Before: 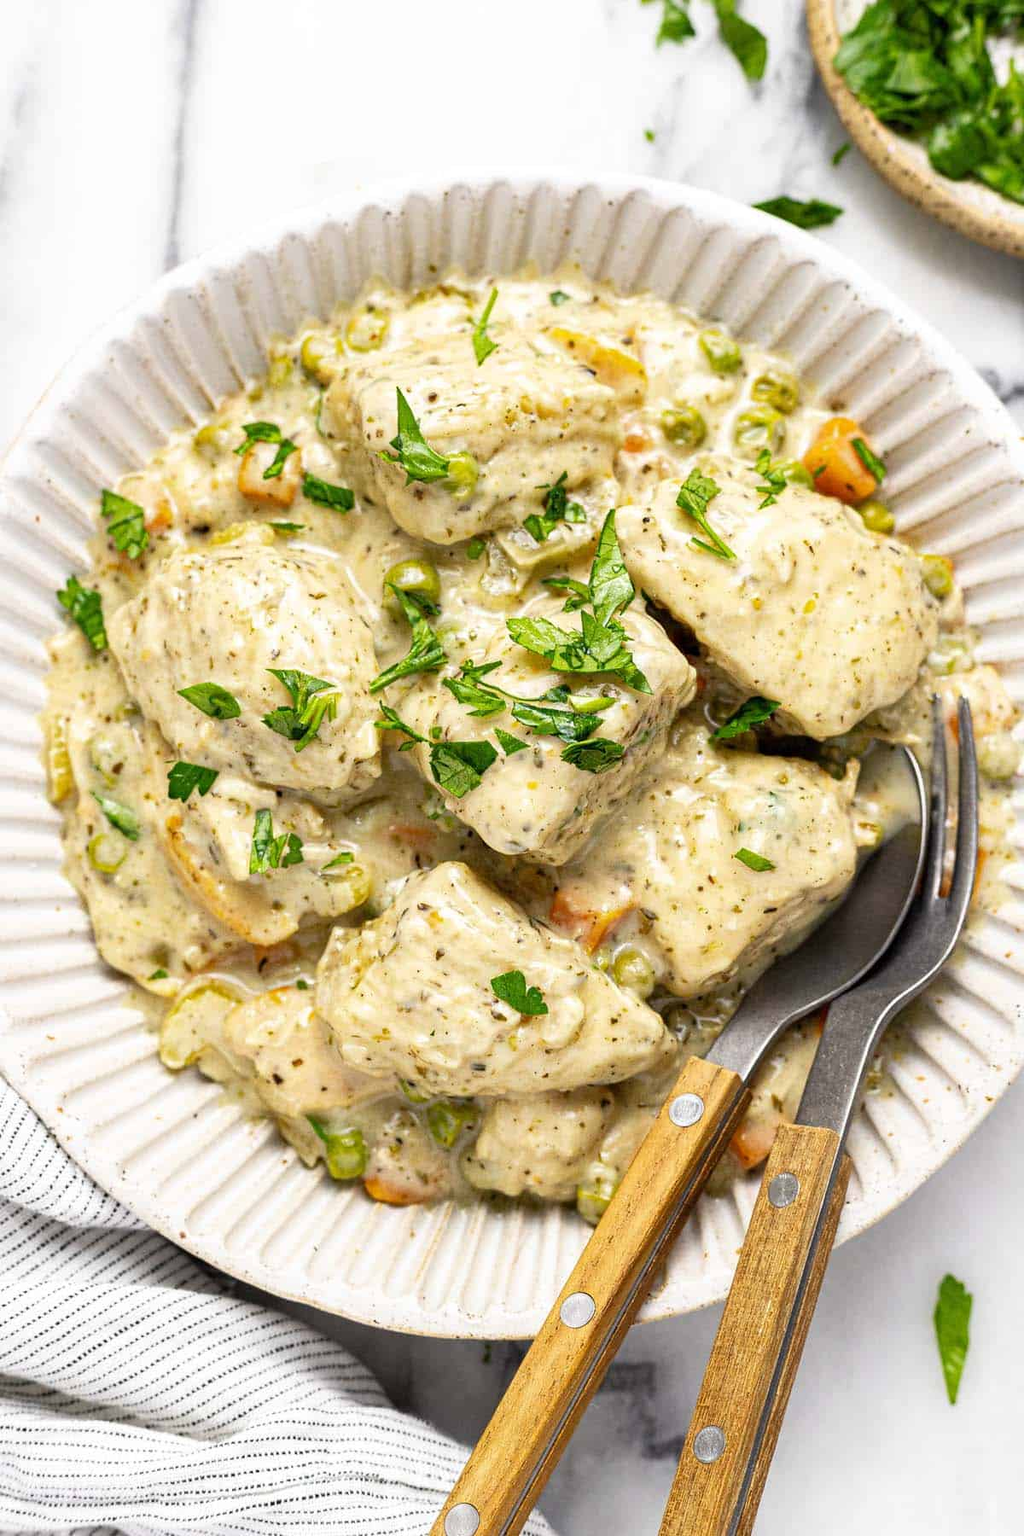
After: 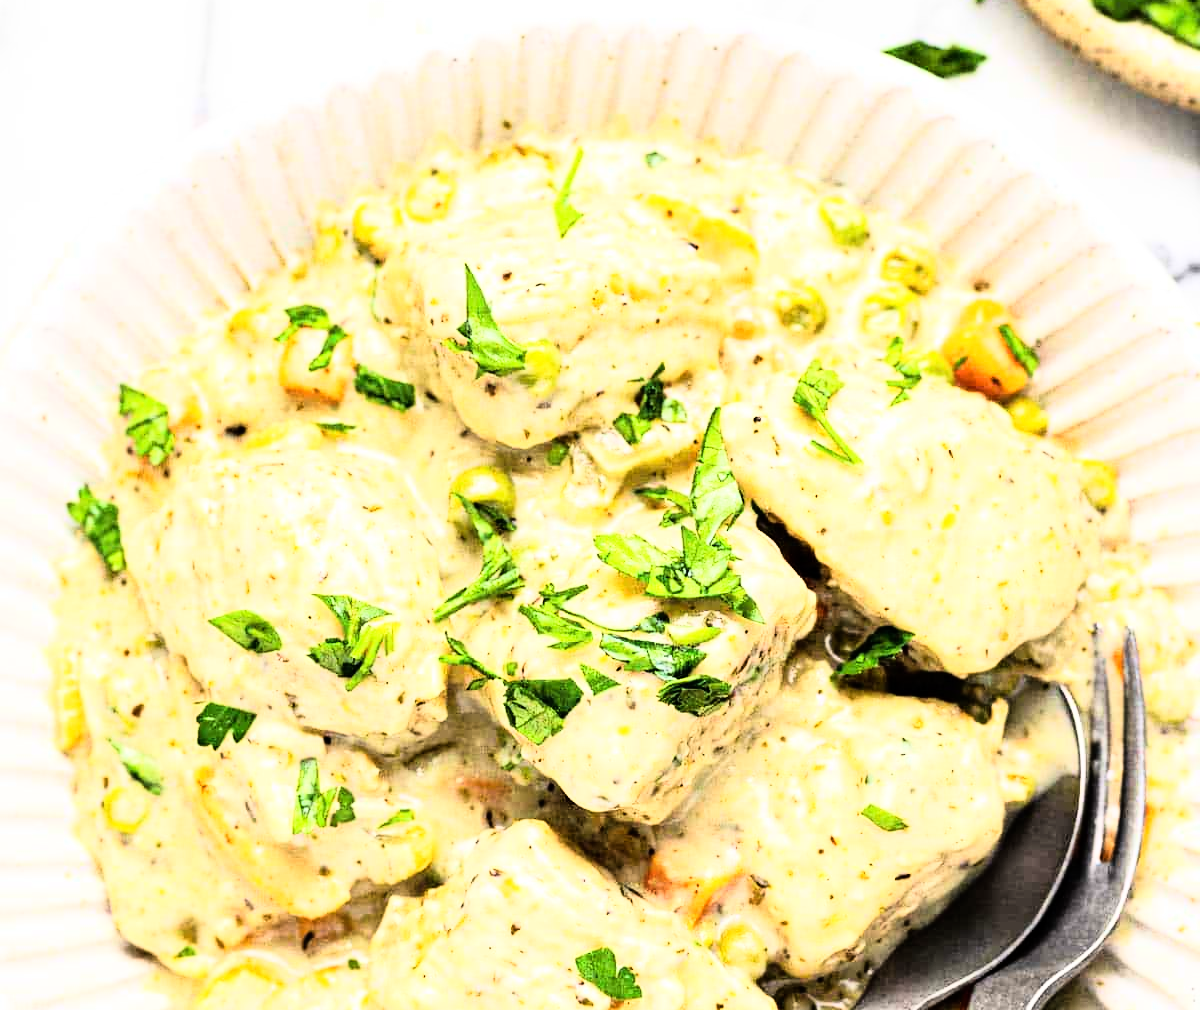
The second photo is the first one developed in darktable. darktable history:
rgb curve: curves: ch0 [(0, 0) (0.21, 0.15) (0.24, 0.21) (0.5, 0.75) (0.75, 0.96) (0.89, 0.99) (1, 1)]; ch1 [(0, 0.02) (0.21, 0.13) (0.25, 0.2) (0.5, 0.67) (0.75, 0.9) (0.89, 0.97) (1, 1)]; ch2 [(0, 0.02) (0.21, 0.13) (0.25, 0.2) (0.5, 0.67) (0.75, 0.9) (0.89, 0.97) (1, 1)], compensate middle gray true
crop and rotate: top 10.605%, bottom 33.274%
